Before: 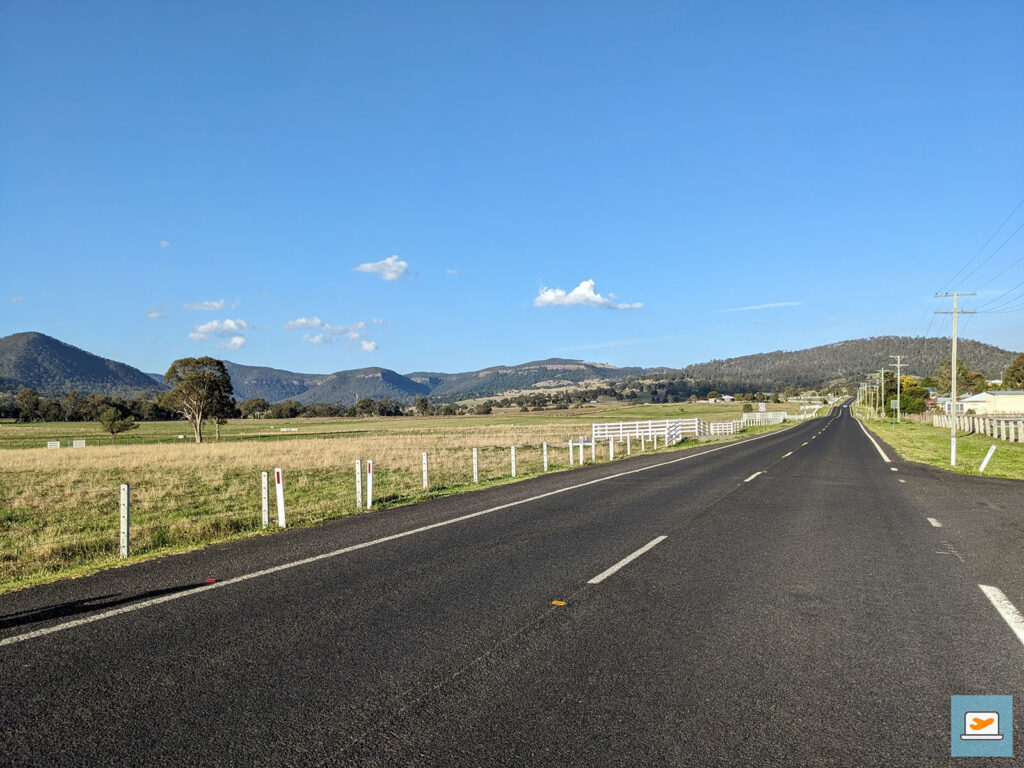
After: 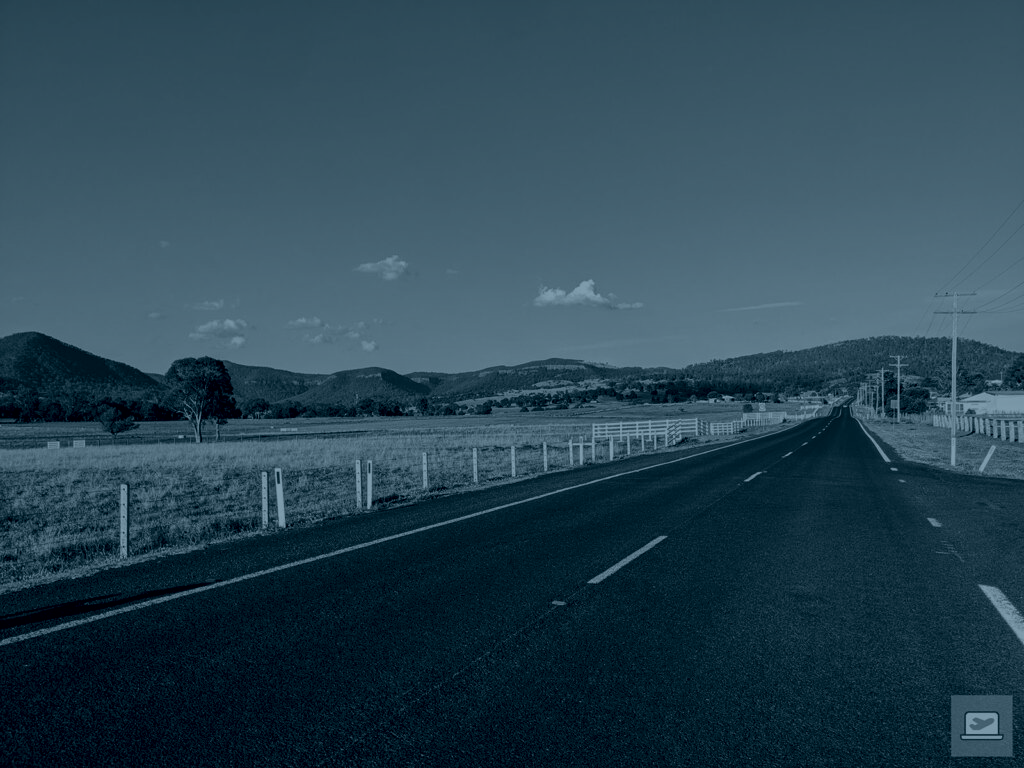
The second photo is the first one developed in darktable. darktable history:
tone equalizer: -8 EV -0.417 EV, -7 EV -0.389 EV, -6 EV -0.333 EV, -5 EV -0.222 EV, -3 EV 0.222 EV, -2 EV 0.333 EV, -1 EV 0.389 EV, +0 EV 0.417 EV, edges refinement/feathering 500, mask exposure compensation -1.57 EV, preserve details no
colorize: hue 194.4°, saturation 29%, source mix 61.75%, lightness 3.98%, version 1
color balance rgb: linear chroma grading › global chroma 15%, perceptual saturation grading › global saturation 30%
rgb levels: mode RGB, independent channels, levels [[0, 0.5, 1], [0, 0.521, 1], [0, 0.536, 1]]
